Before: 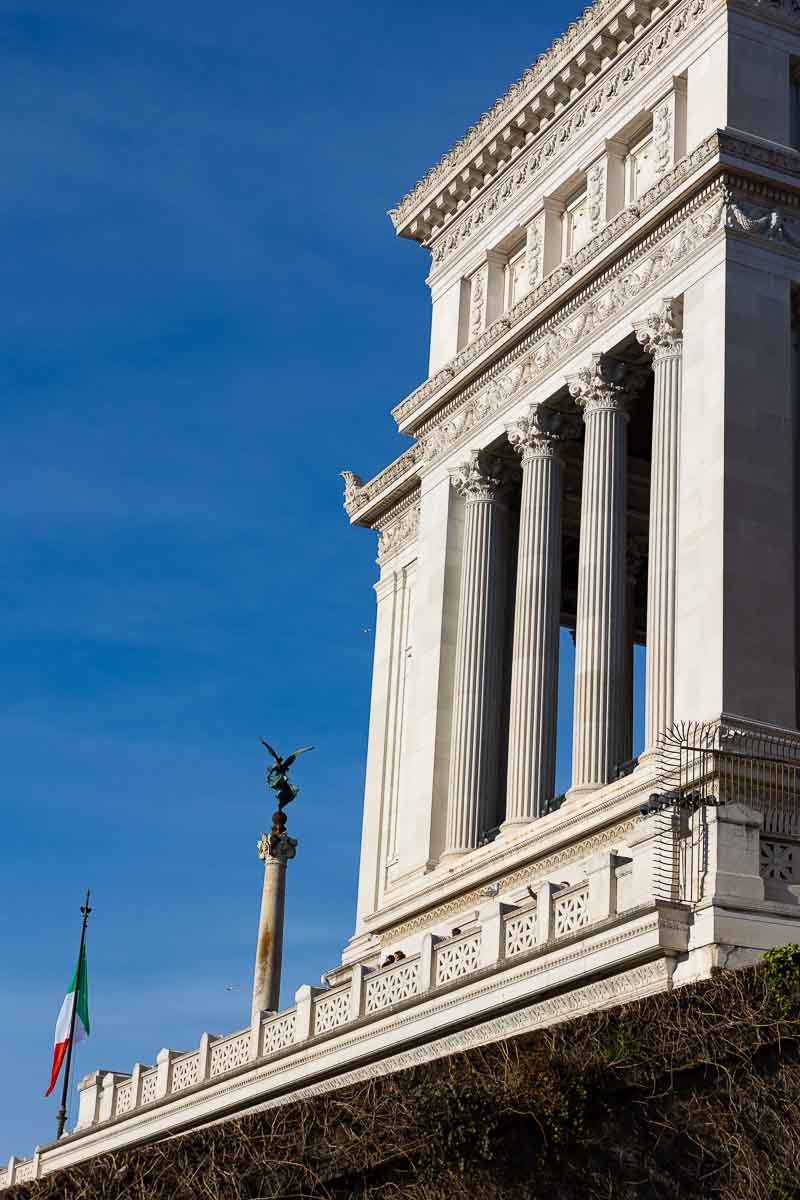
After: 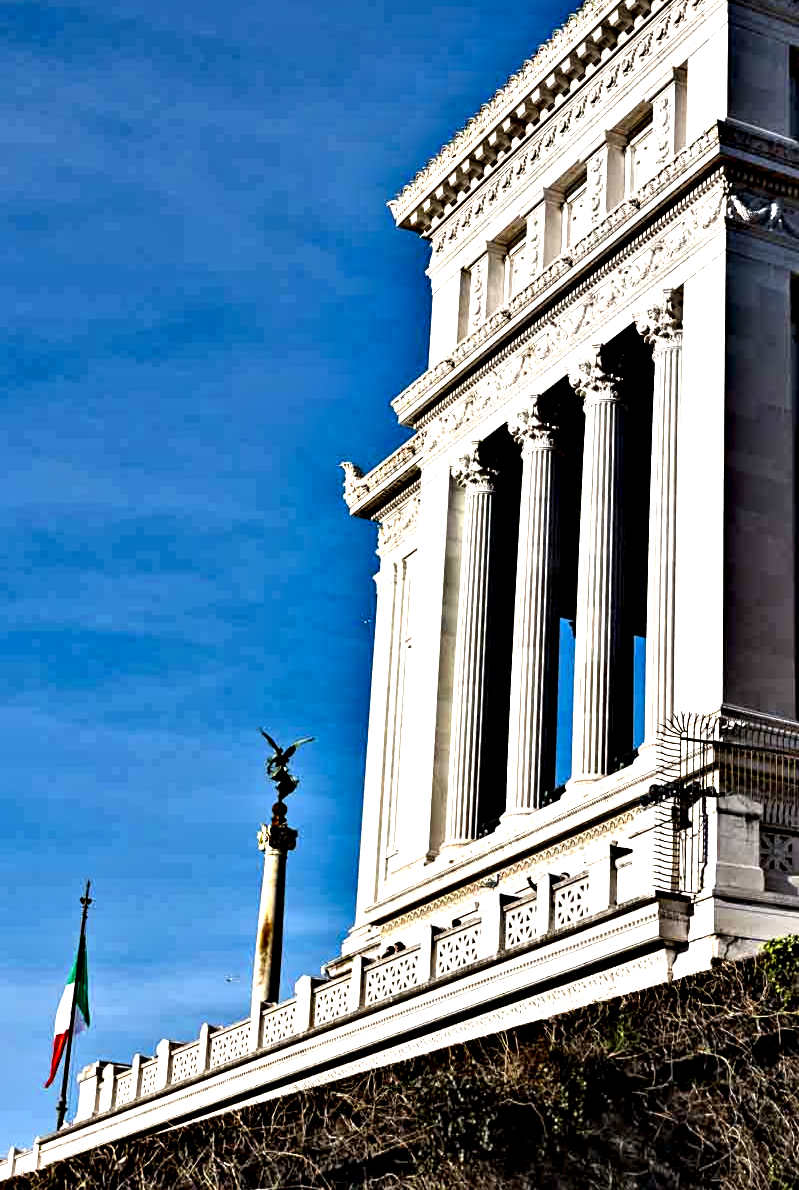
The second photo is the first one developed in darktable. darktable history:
crop: top 0.814%, right 0.047%
contrast equalizer: octaves 7, y [[0.48, 0.654, 0.731, 0.706, 0.772, 0.382], [0.55 ×6], [0 ×6], [0 ×6], [0 ×6]]
exposure: exposure 0.602 EV, compensate highlight preservation false
